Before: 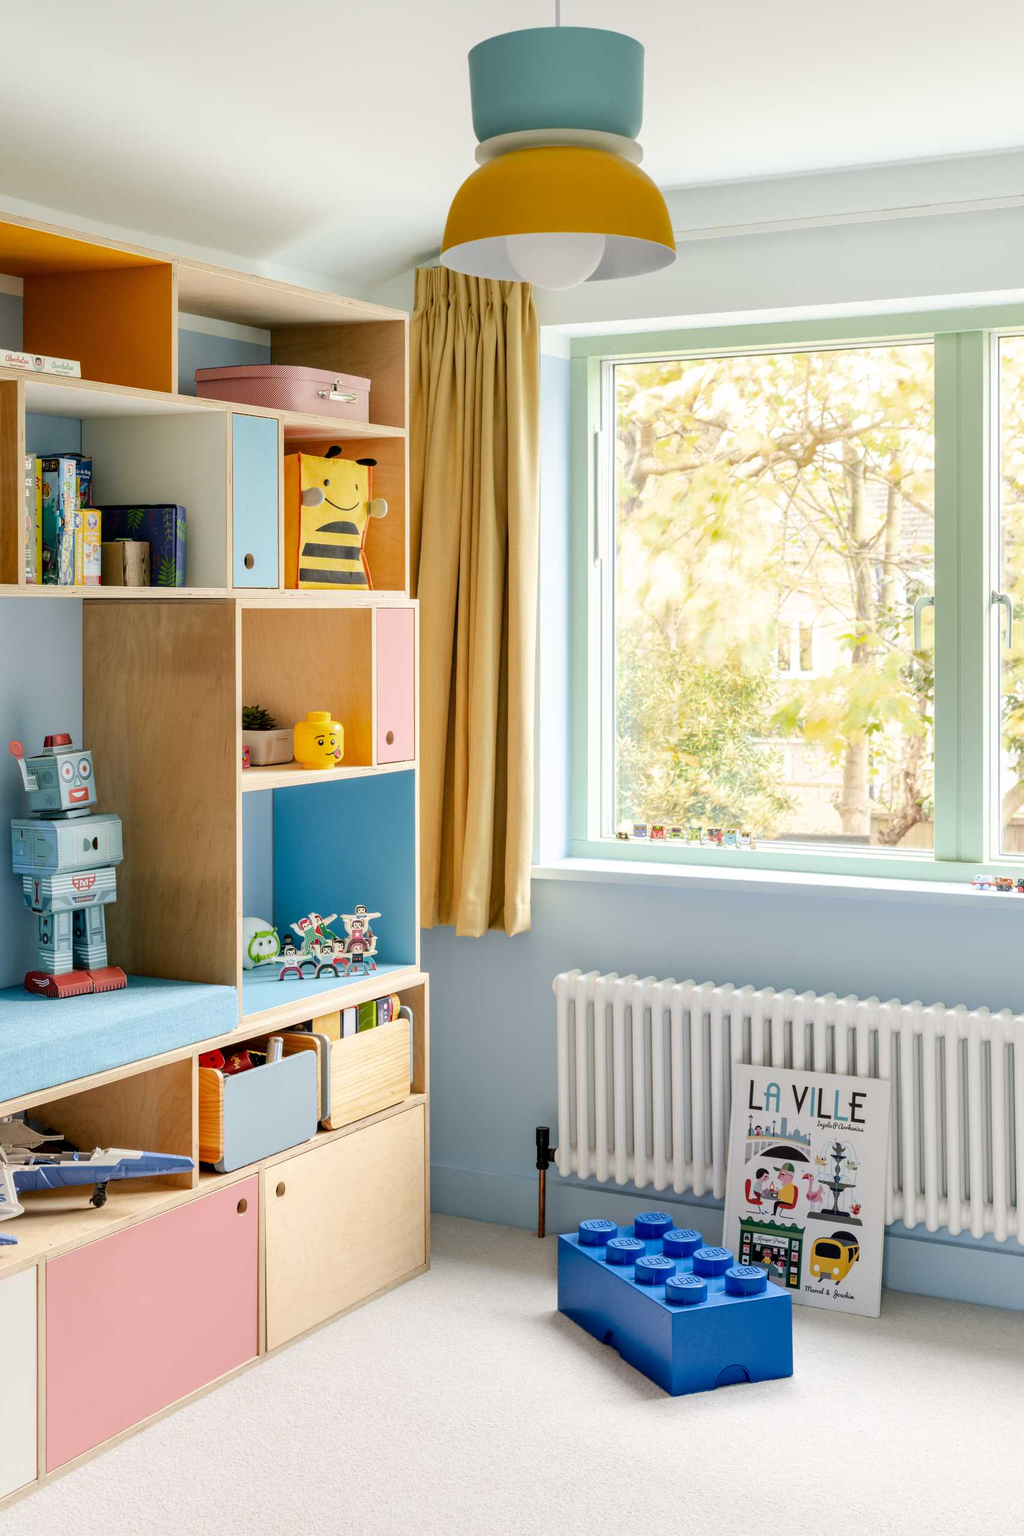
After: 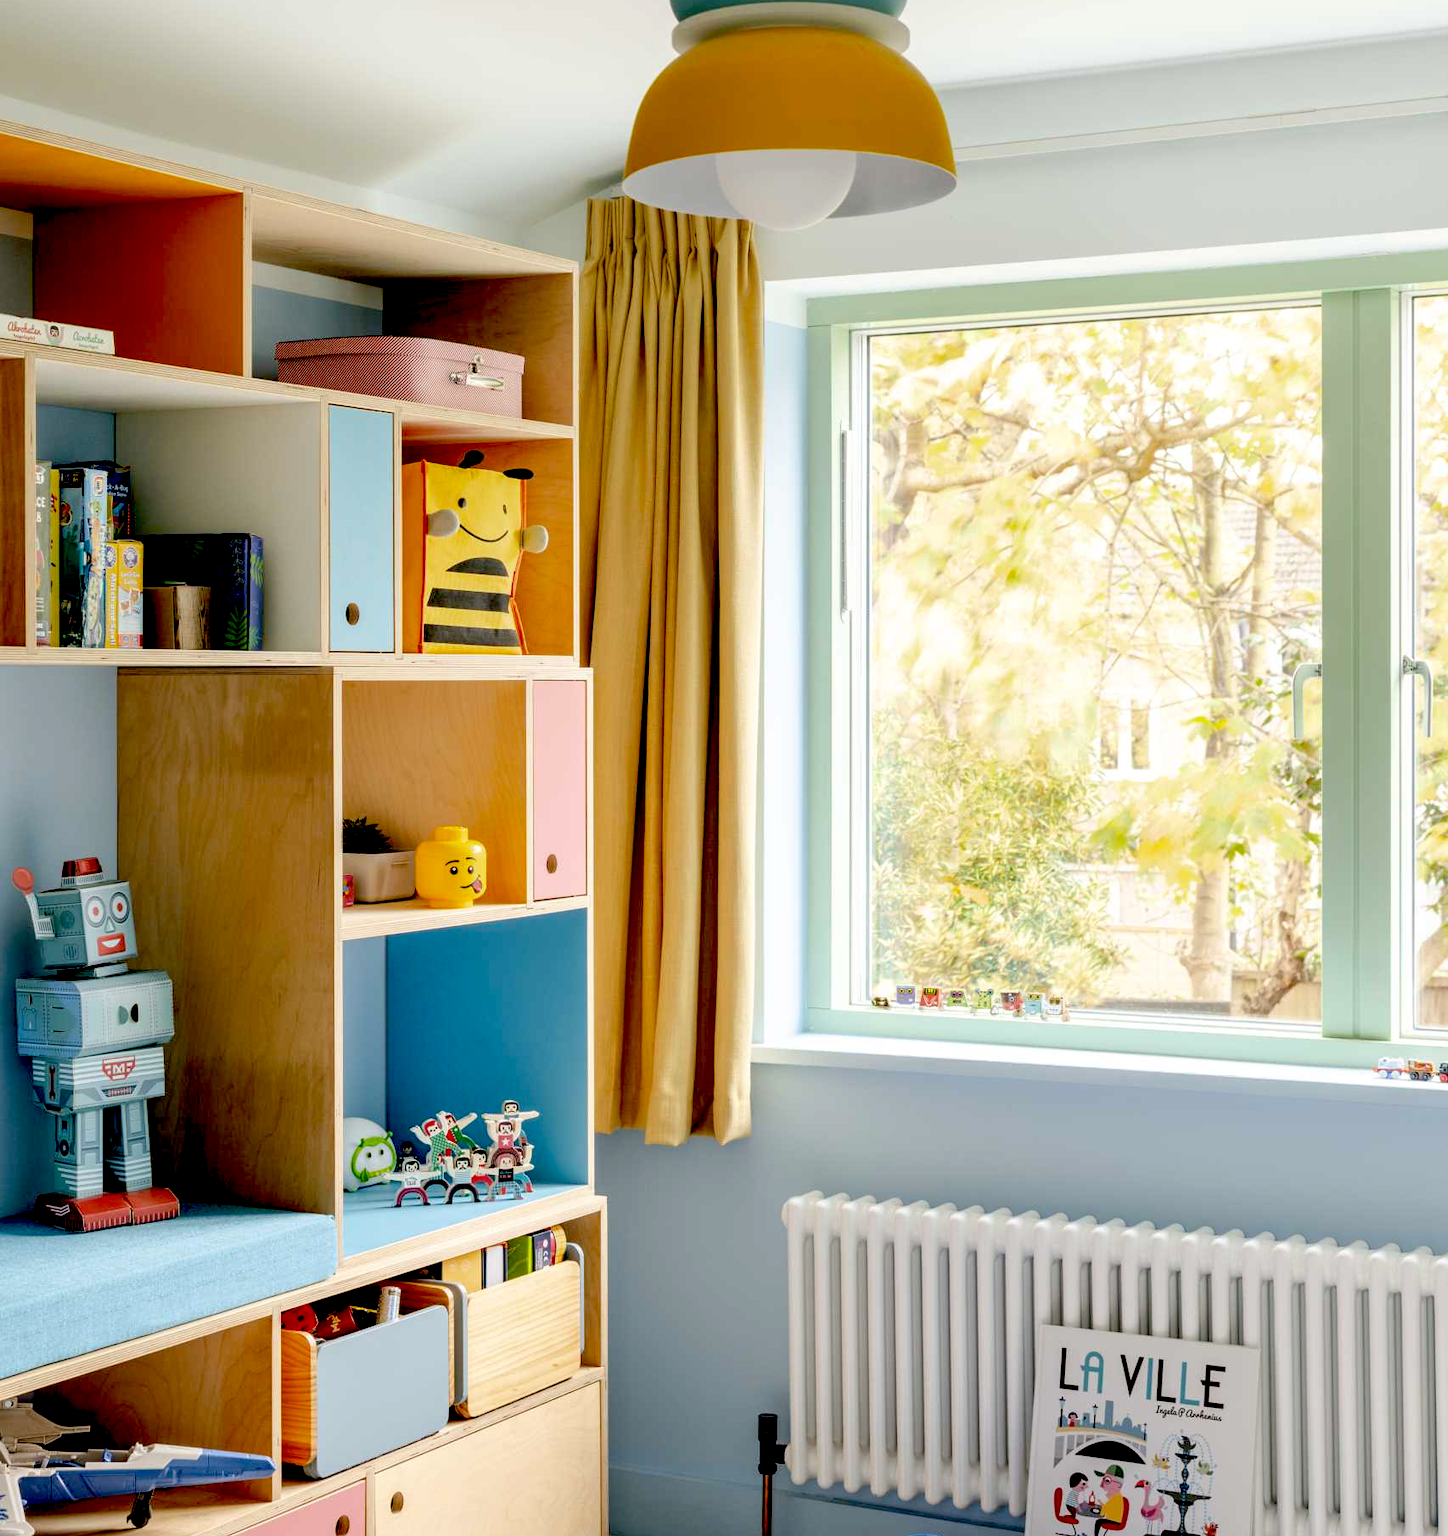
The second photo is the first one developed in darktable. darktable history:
crop and rotate: top 8.293%, bottom 20.996%
exposure: black level correction 0.047, exposure 0.013 EV, compensate highlight preservation false
